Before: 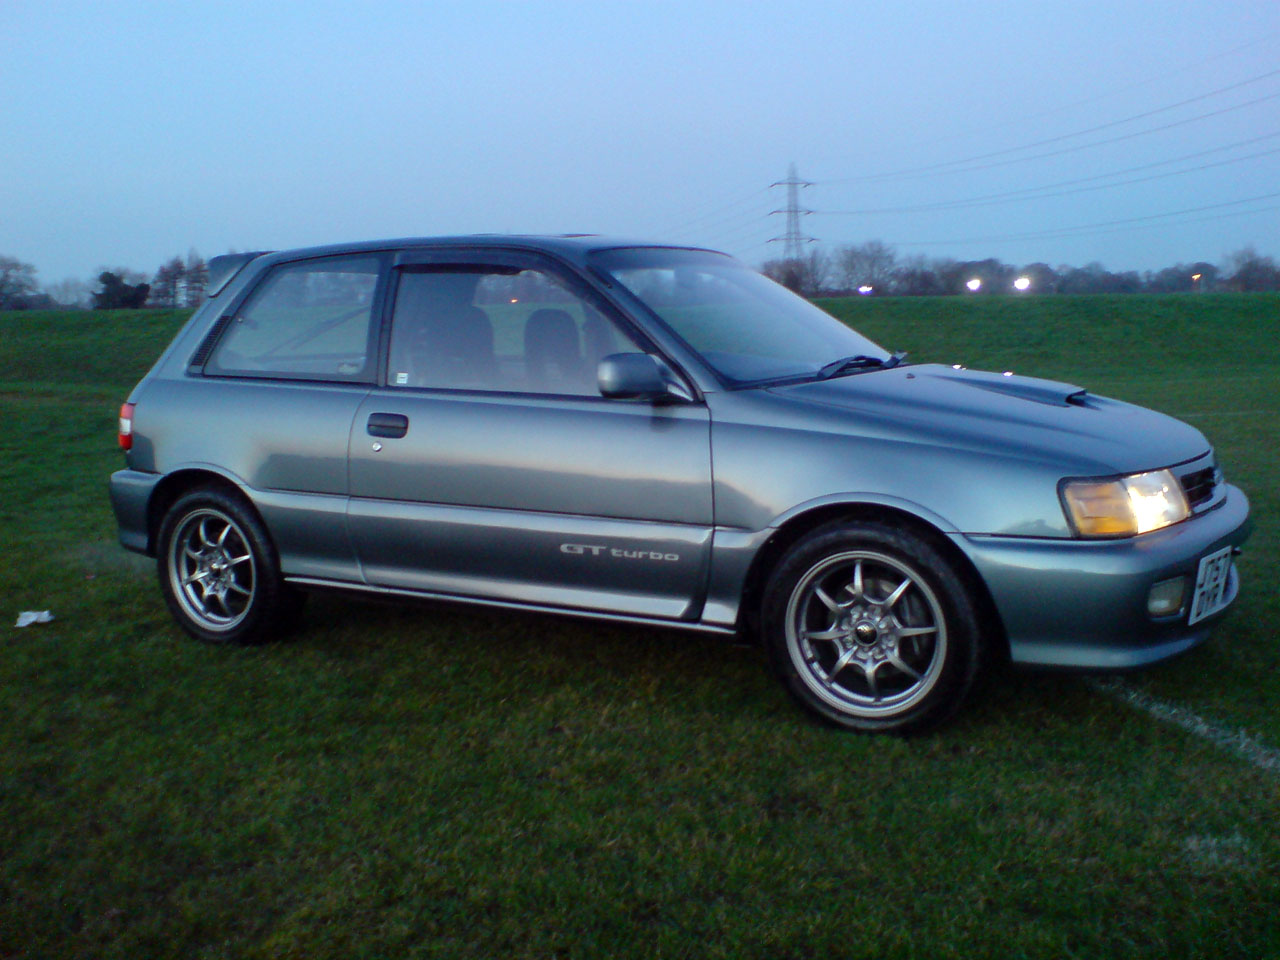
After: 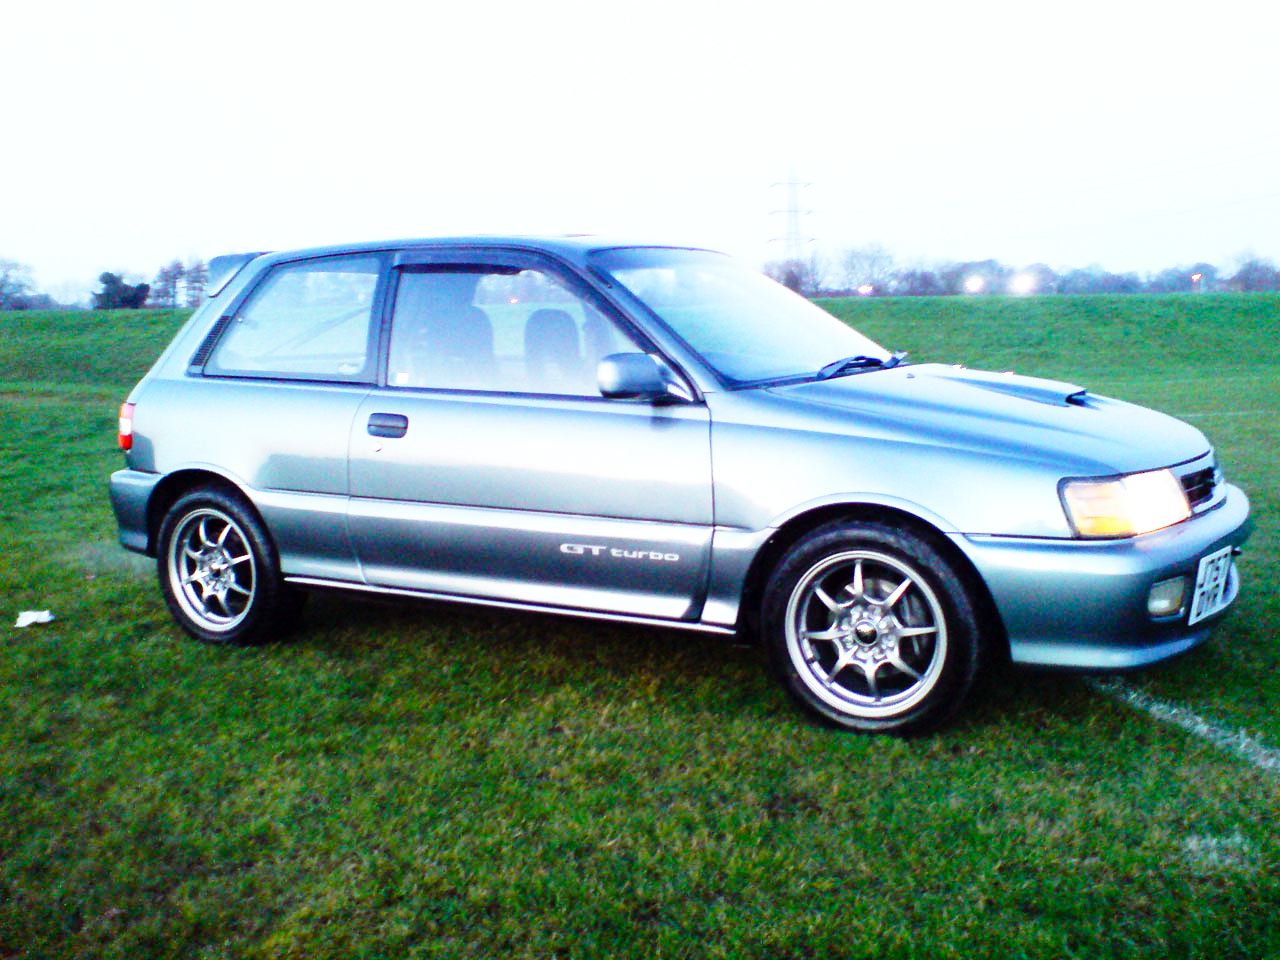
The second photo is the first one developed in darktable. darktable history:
base curve: curves: ch0 [(0, 0) (0.012, 0.01) (0.073, 0.168) (0.31, 0.711) (0.645, 0.957) (1, 1)], preserve colors none
exposure: exposure 1 EV, compensate highlight preservation false
tone equalizer: on, module defaults
